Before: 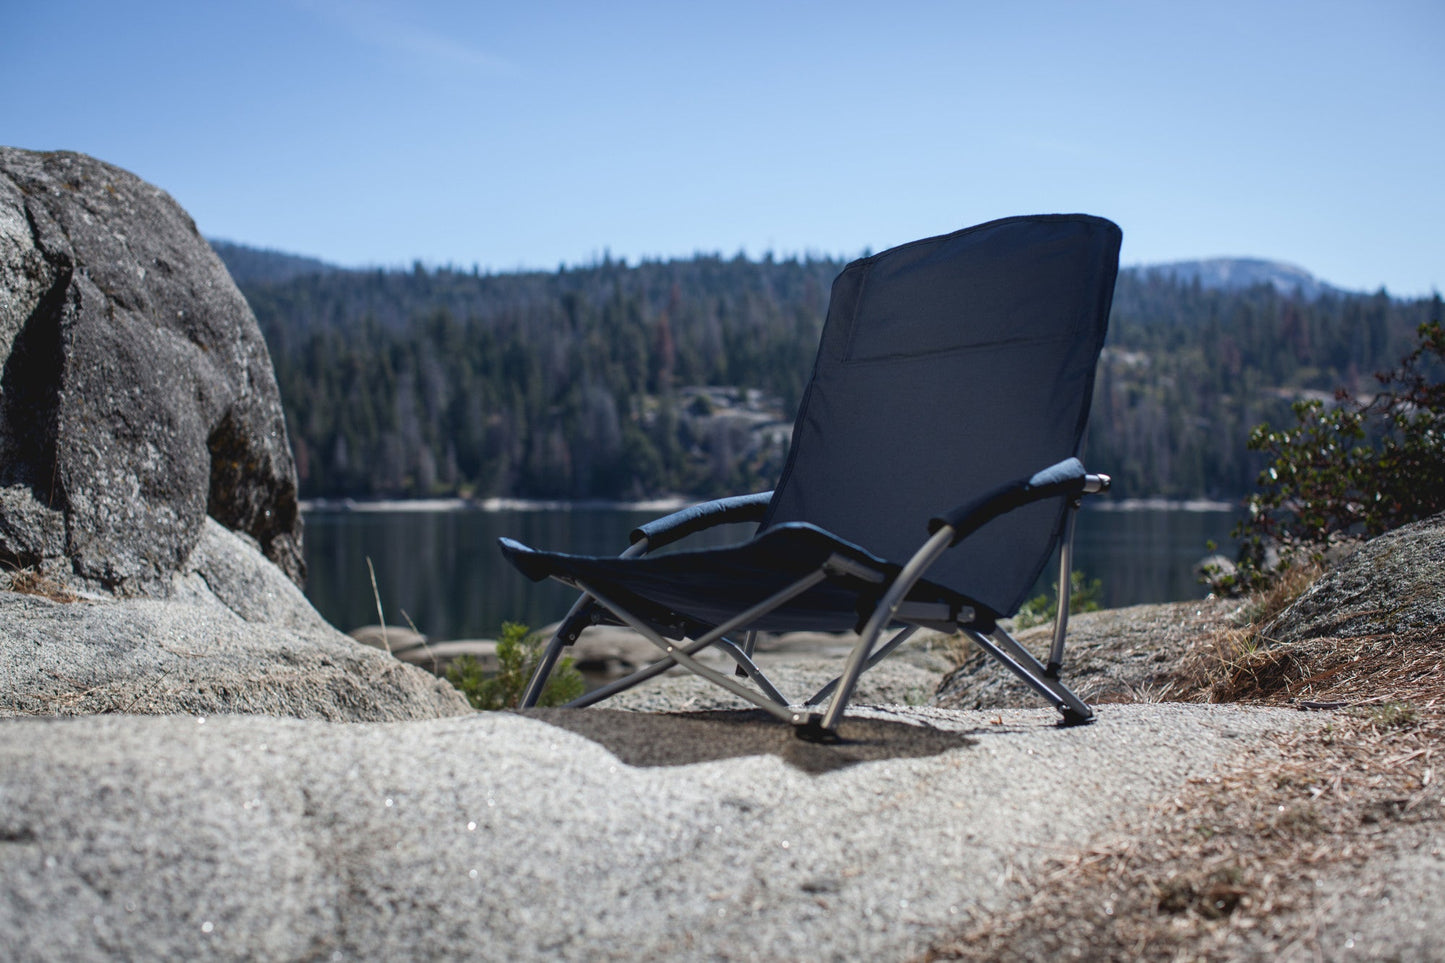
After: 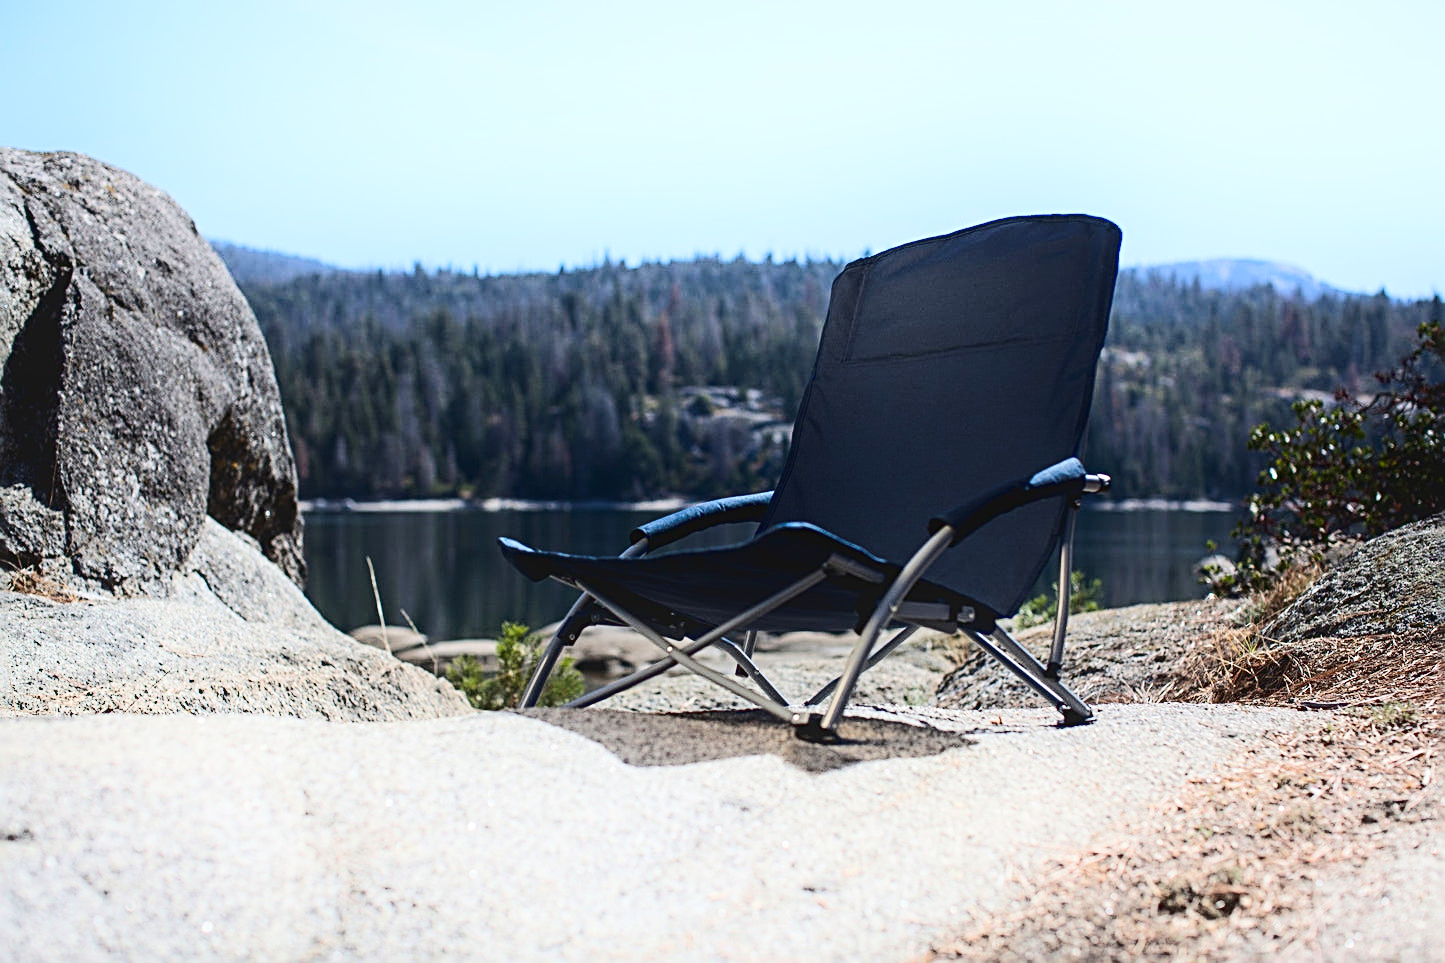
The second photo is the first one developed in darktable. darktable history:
shadows and highlights: shadows -90, highlights 90, soften with gaussian
sharpen: radius 2.817, amount 0.715
tone curve: curves: ch0 [(0, 0.026) (0.146, 0.158) (0.272, 0.34) (0.453, 0.627) (0.687, 0.829) (1, 1)], color space Lab, linked channels, preserve colors none
